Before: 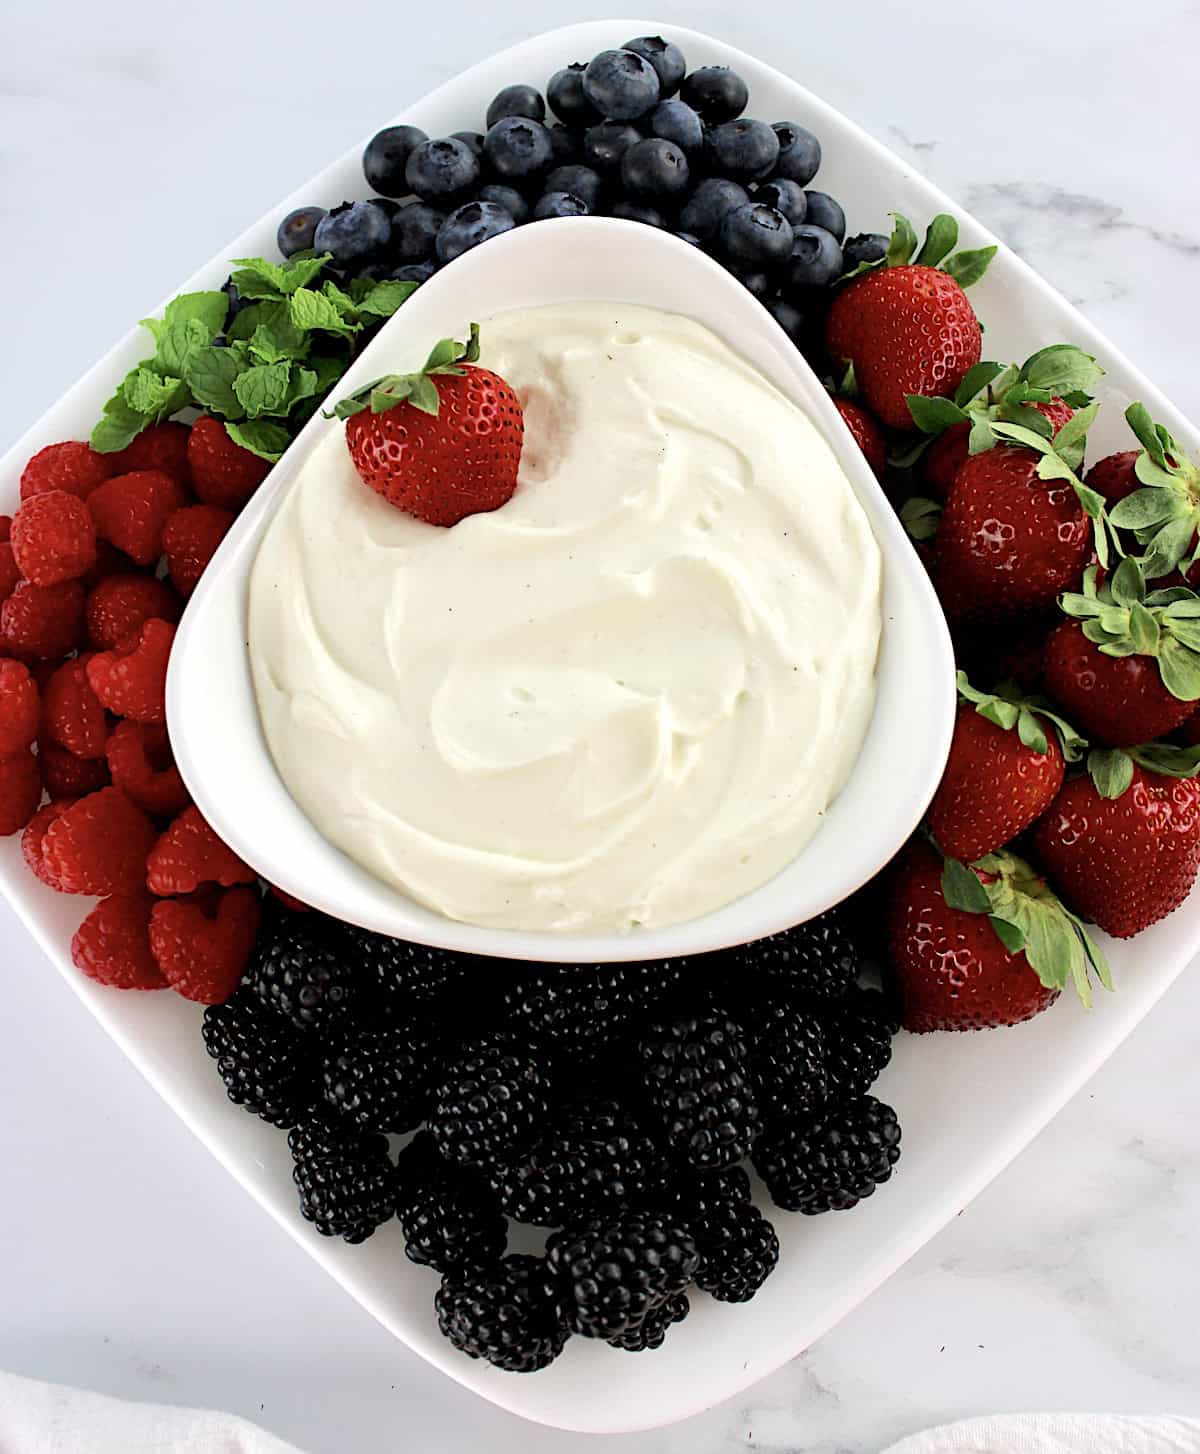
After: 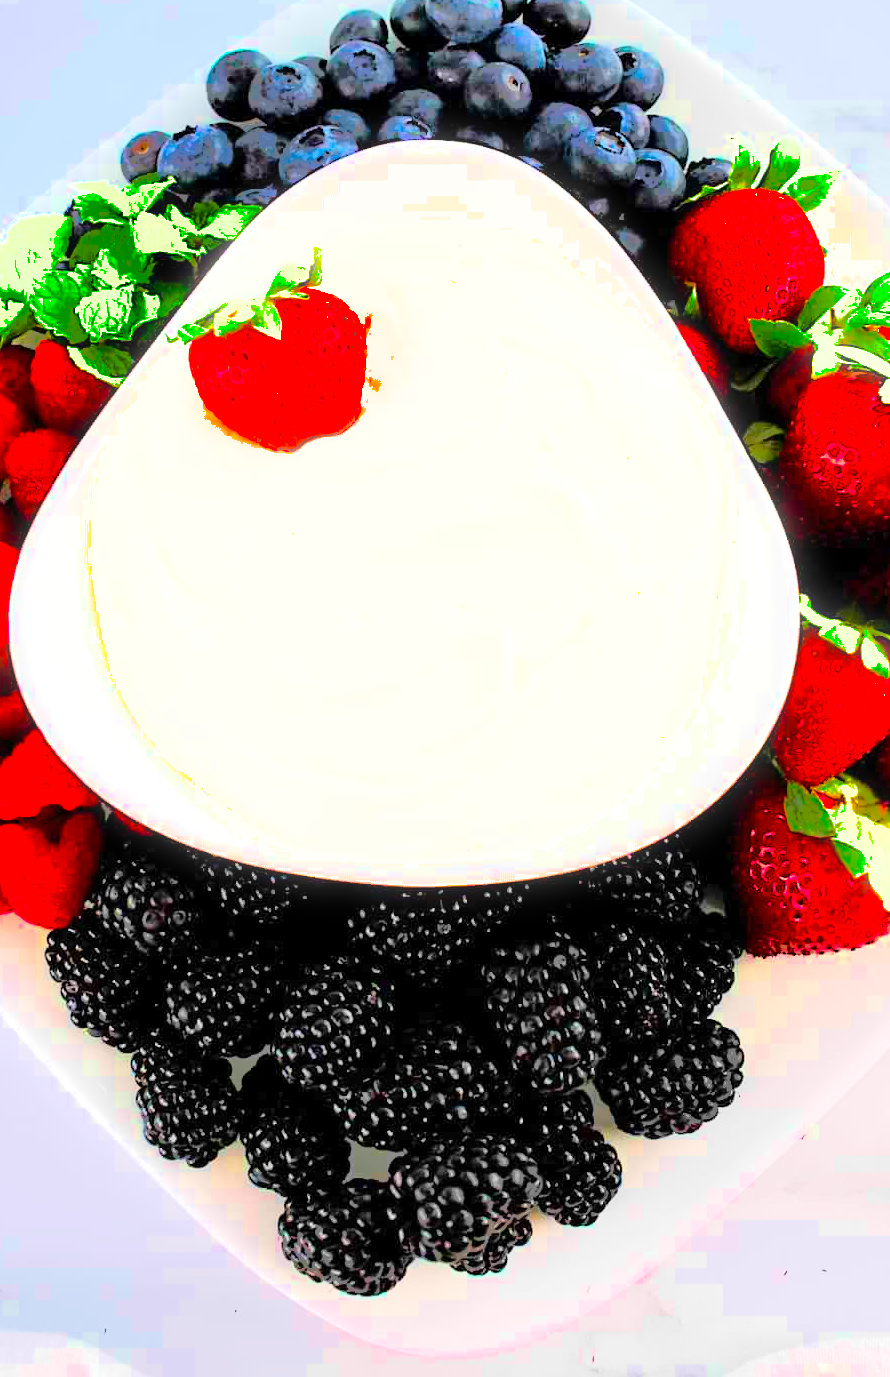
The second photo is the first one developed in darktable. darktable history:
crop and rotate: left 13.15%, top 5.251%, right 12.609%
vibrance: on, module defaults
tone curve: curves: ch0 [(0, 0) (0.417, 0.851) (1, 1)]
bloom: size 3%, threshold 100%, strength 0%
contrast brightness saturation: contrast 0.04, saturation 0.16
color balance rgb: perceptual saturation grading › global saturation 20%, global vibrance 20%
shadows and highlights: shadows 25, highlights -70
